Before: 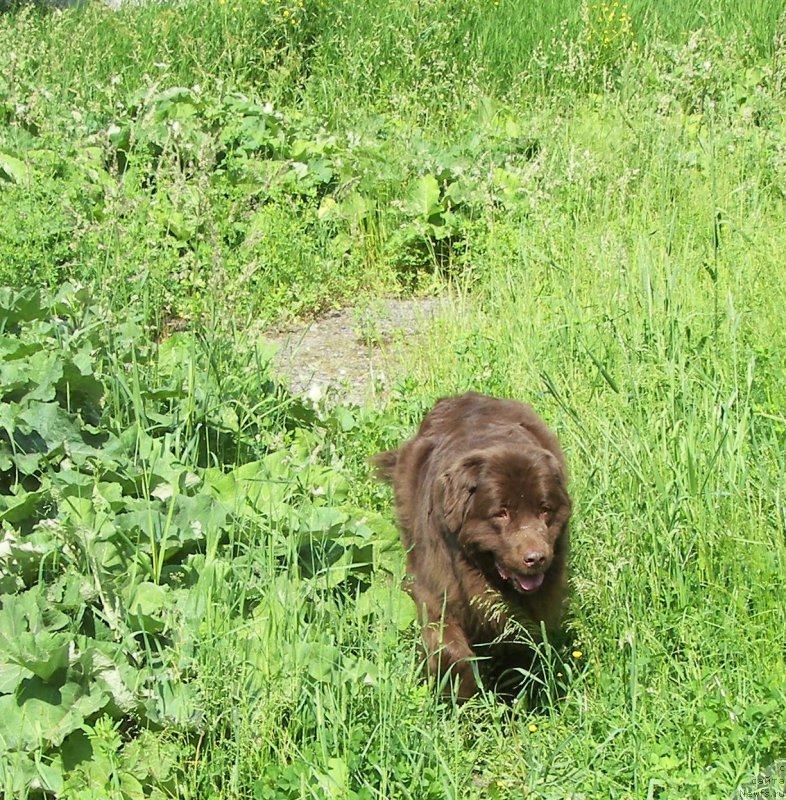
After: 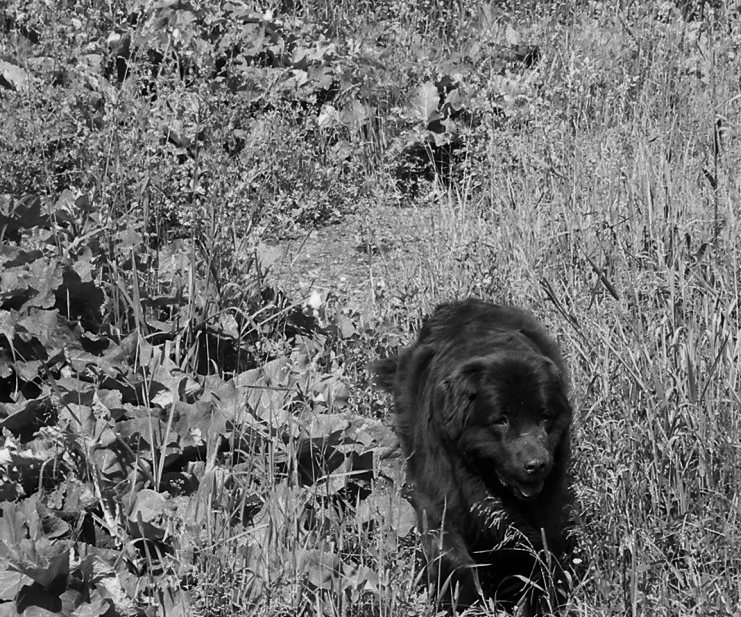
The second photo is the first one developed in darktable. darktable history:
crop and rotate: angle 0.03°, top 11.643%, right 5.651%, bottom 11.189%
contrast brightness saturation: contrast -0.03, brightness -0.59, saturation -1
